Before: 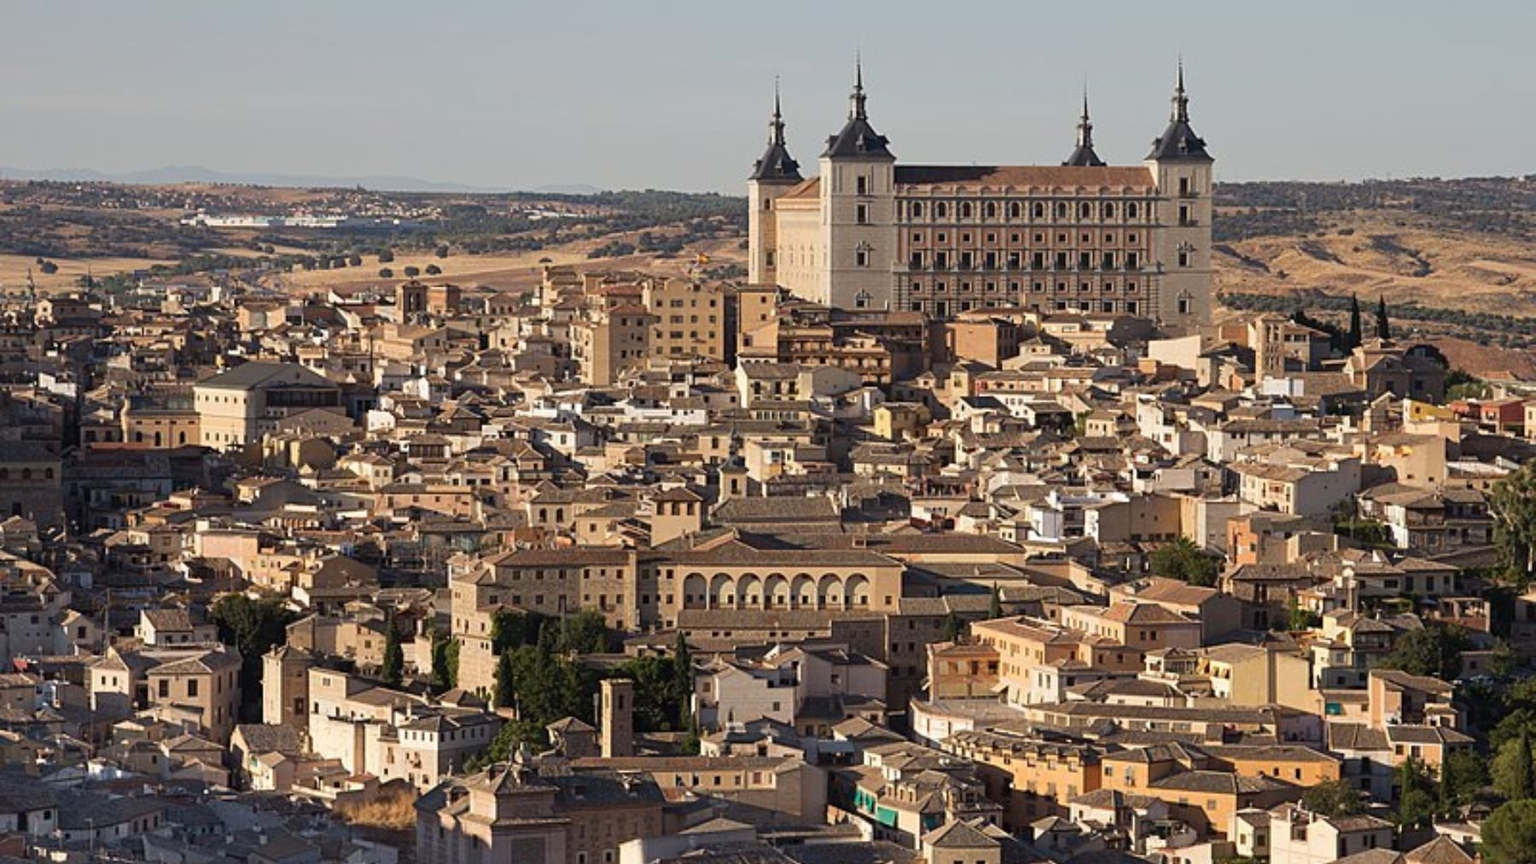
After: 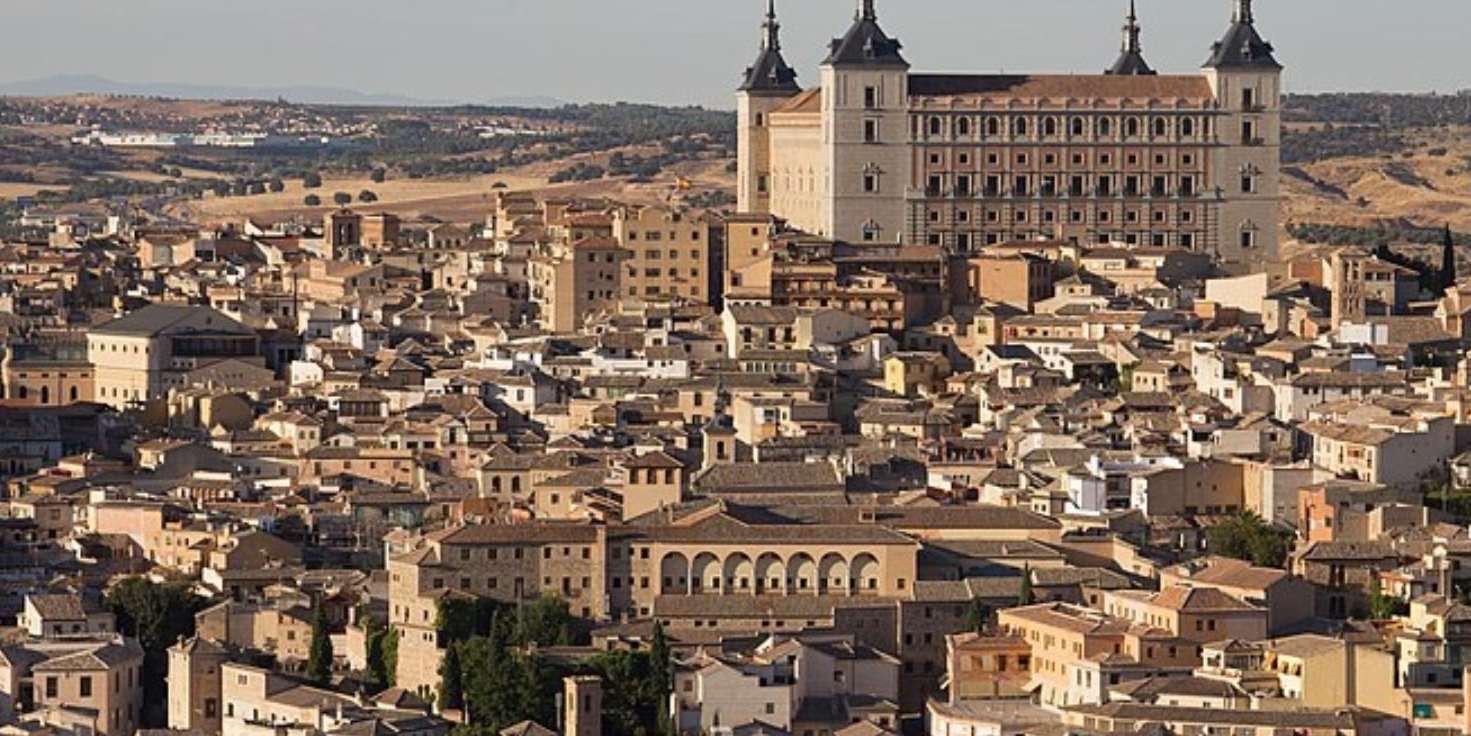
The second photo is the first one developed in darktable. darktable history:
crop: left 7.793%, top 11.897%, right 10.457%, bottom 15.392%
